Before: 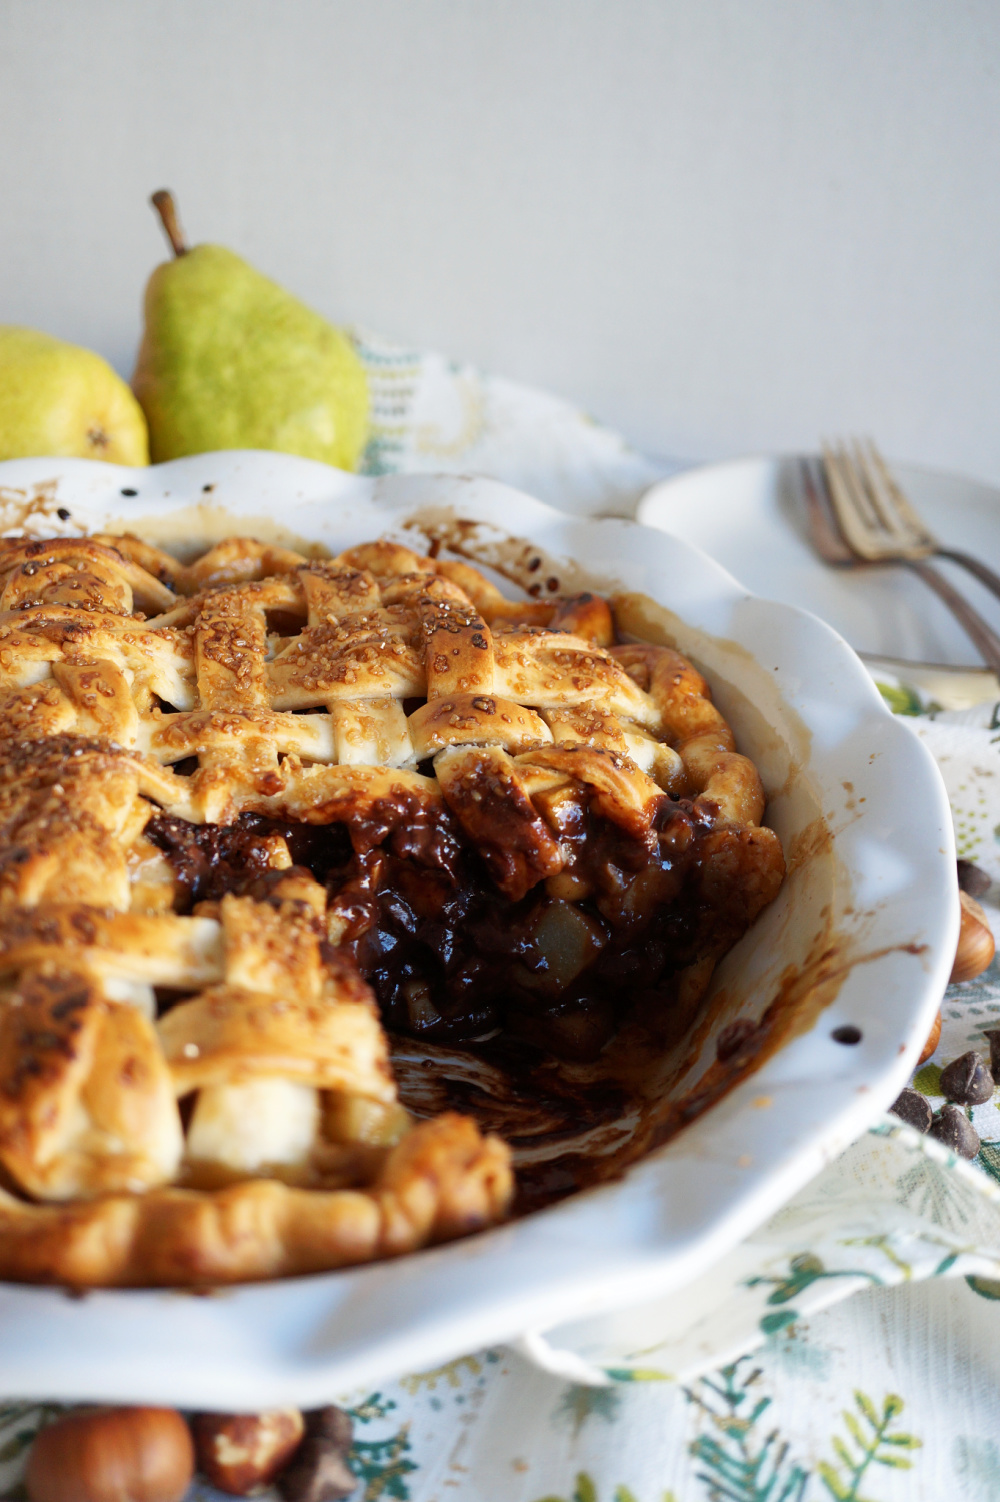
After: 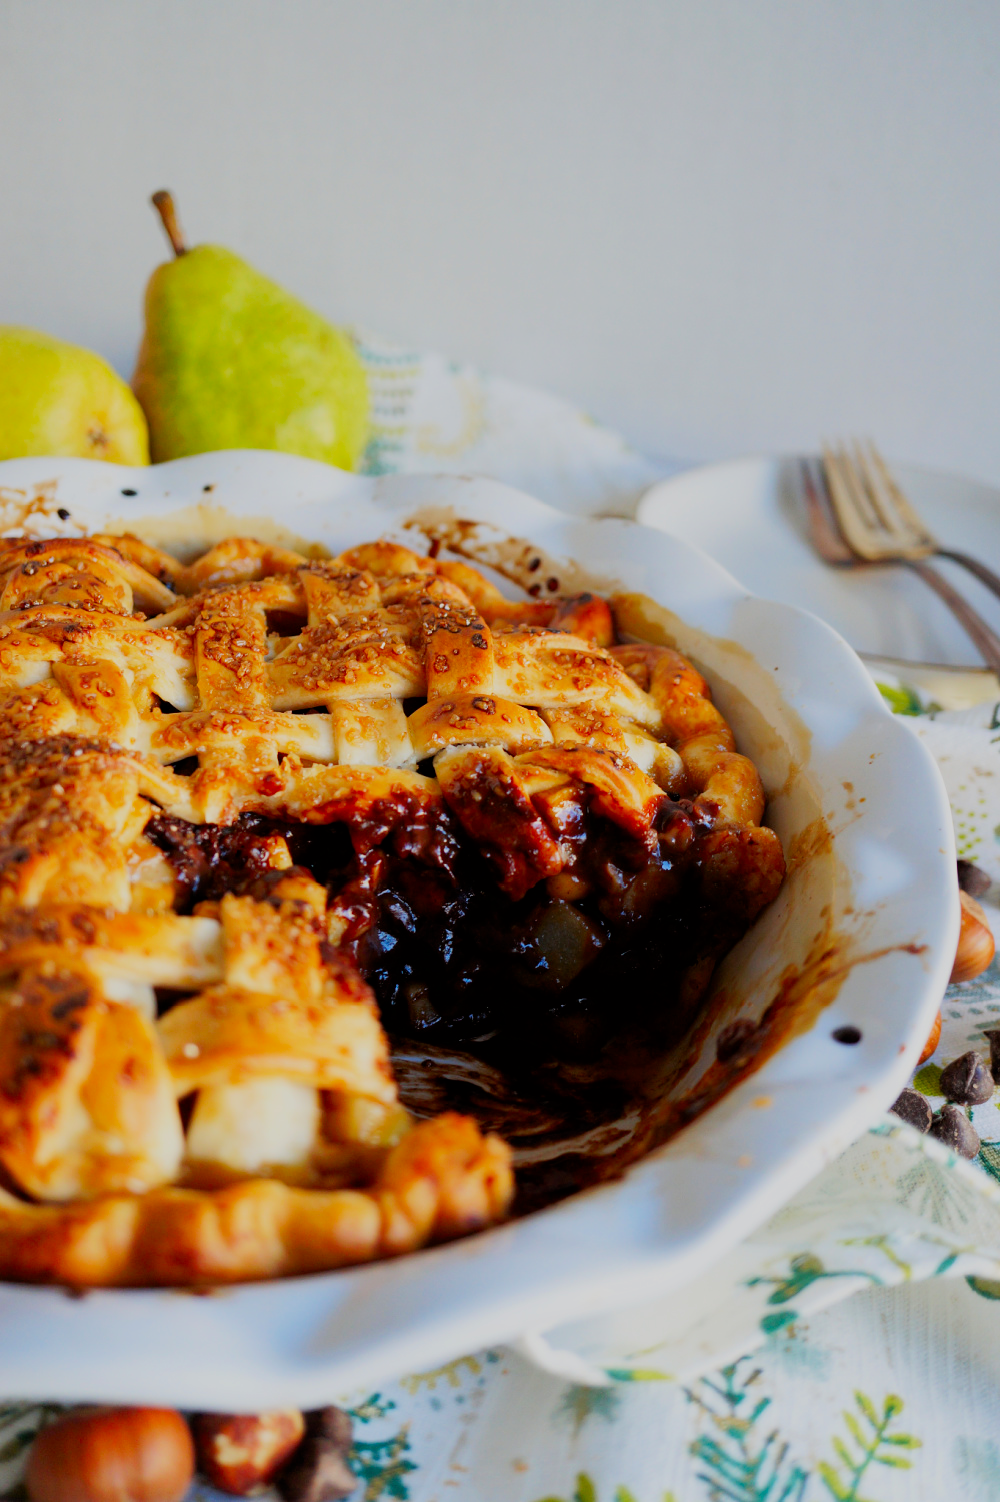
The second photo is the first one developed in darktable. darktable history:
filmic rgb: black relative exposure -6.68 EV, white relative exposure 4.56 EV, hardness 3.25
contrast brightness saturation: saturation 0.5
tone equalizer: on, module defaults
